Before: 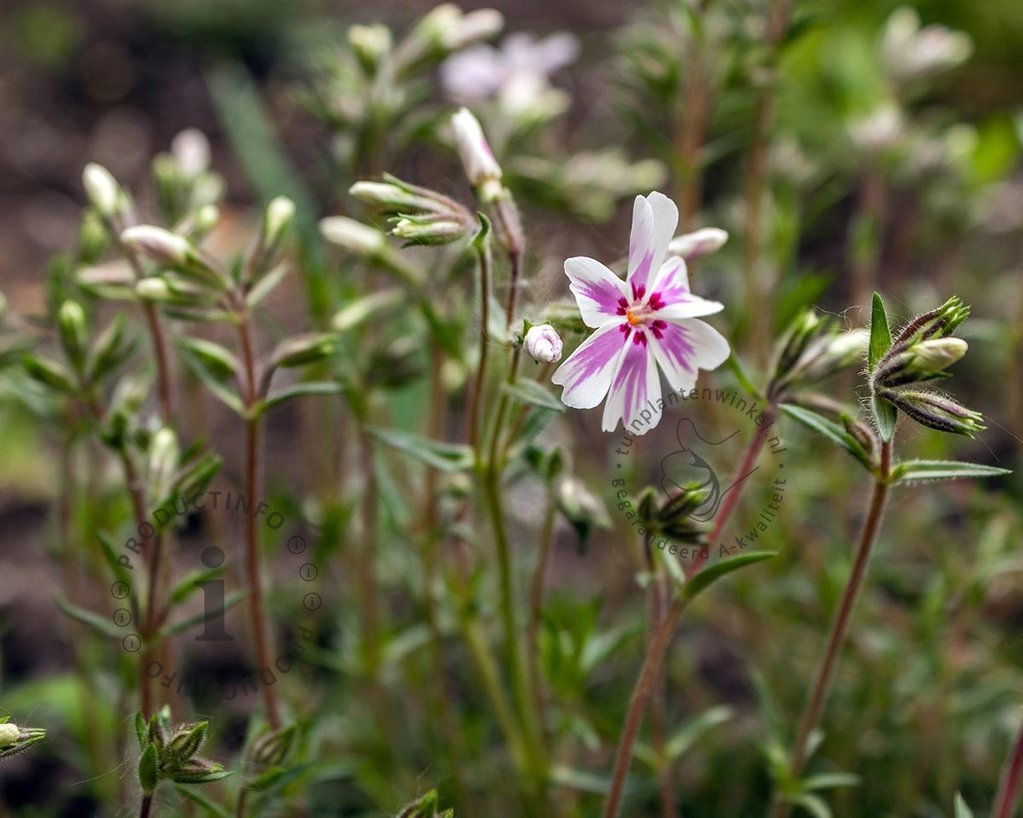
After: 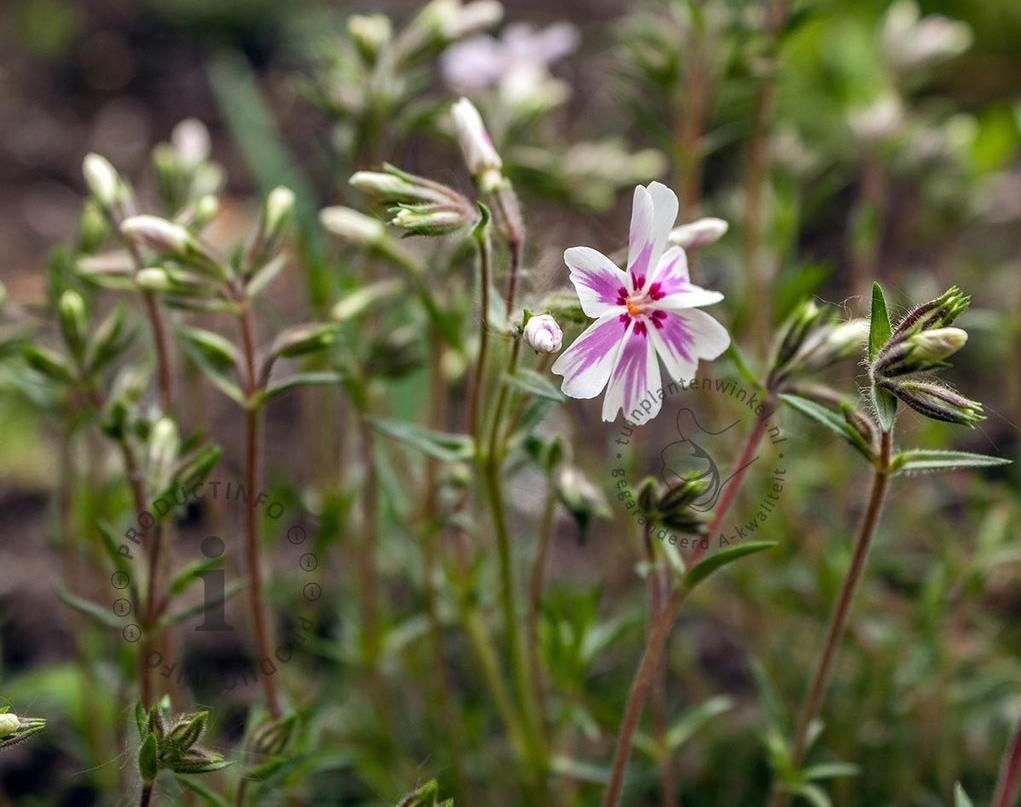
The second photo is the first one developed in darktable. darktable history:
crop: top 1.23%, right 0.099%
